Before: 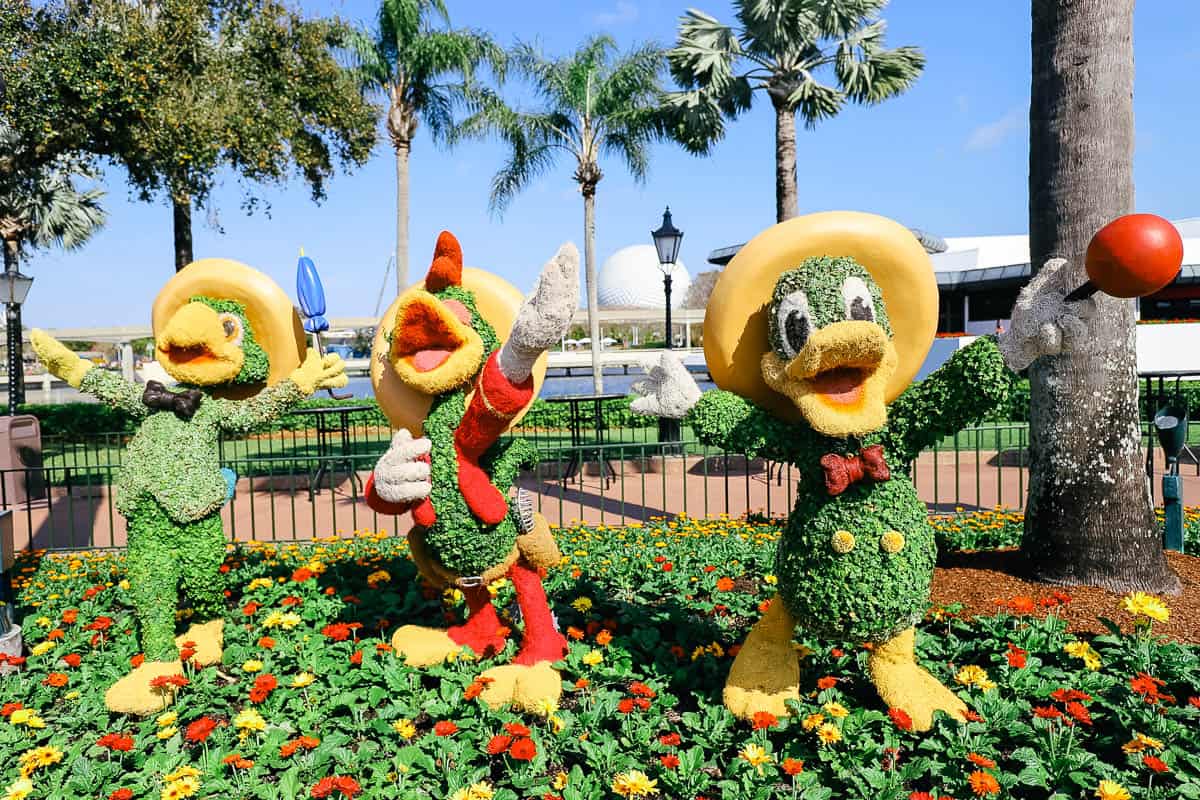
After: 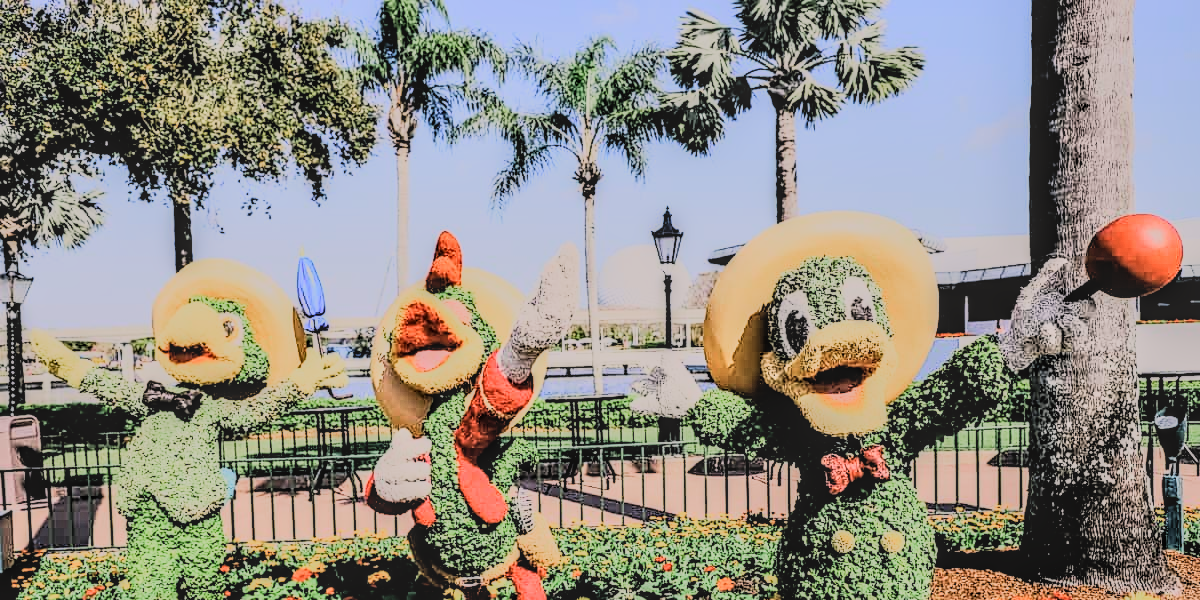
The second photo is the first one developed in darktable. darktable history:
sharpen: radius 2.167, amount 0.381, threshold 0
color correction: highlights a* 5.59, highlights b* 5.24, saturation 0.68
local contrast: highlights 0%, shadows 0%, detail 133%
white balance: red 1.004, blue 1.024
shadows and highlights: soften with gaussian
rgb curve: curves: ch0 [(0, 0) (0.21, 0.15) (0.24, 0.21) (0.5, 0.75) (0.75, 0.96) (0.89, 0.99) (1, 1)]; ch1 [(0, 0.02) (0.21, 0.13) (0.25, 0.2) (0.5, 0.67) (0.75, 0.9) (0.89, 0.97) (1, 1)]; ch2 [(0, 0.02) (0.21, 0.13) (0.25, 0.2) (0.5, 0.67) (0.75, 0.9) (0.89, 0.97) (1, 1)], compensate middle gray true
crop: bottom 24.988%
filmic rgb: middle gray luminance 18.42%, black relative exposure -9 EV, white relative exposure 3.75 EV, threshold 6 EV, target black luminance 0%, hardness 4.85, latitude 67.35%, contrast 0.955, highlights saturation mix 20%, shadows ↔ highlights balance 21.36%, add noise in highlights 0, preserve chrominance luminance Y, color science v3 (2019), use custom middle-gray values true, iterations of high-quality reconstruction 0, contrast in highlights soft, enable highlight reconstruction true
